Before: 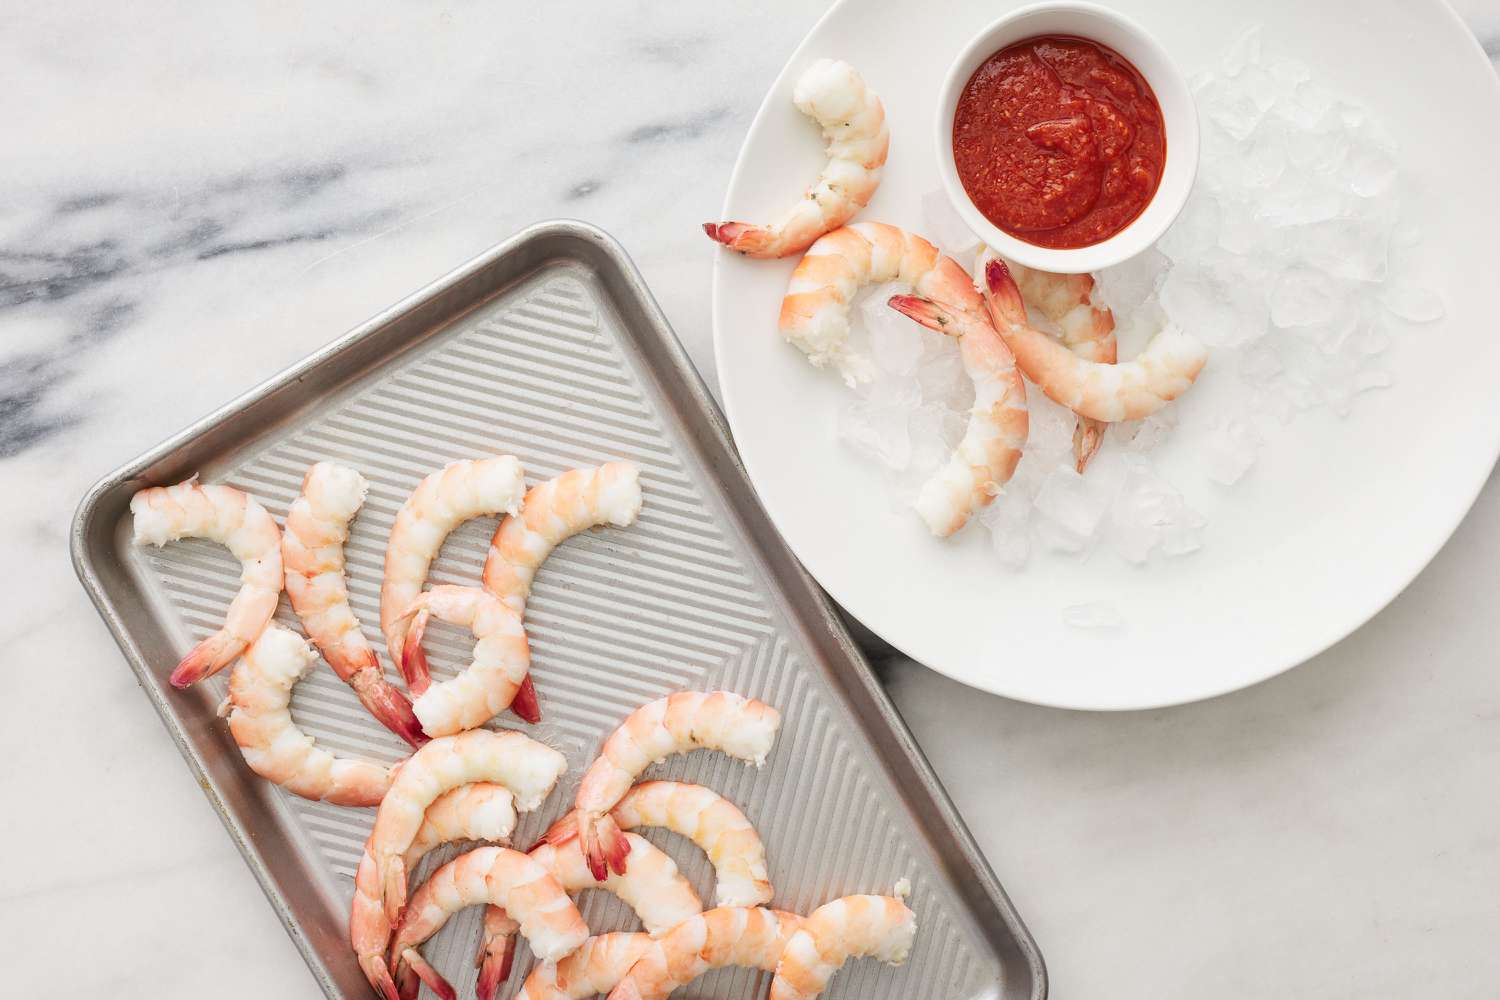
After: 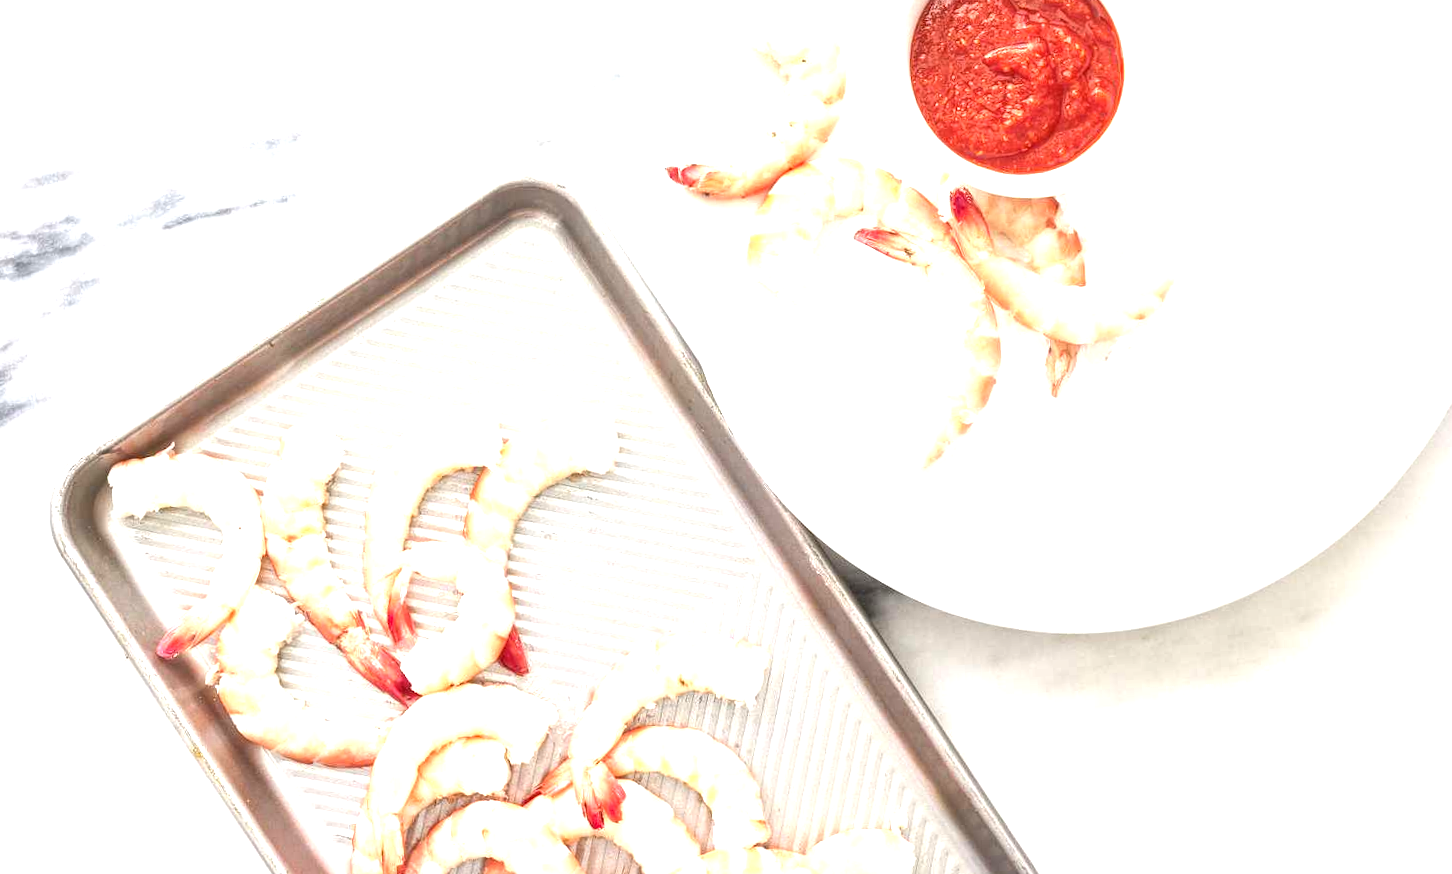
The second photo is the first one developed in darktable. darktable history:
local contrast: on, module defaults
rotate and perspective: rotation -3°, crop left 0.031, crop right 0.968, crop top 0.07, crop bottom 0.93
exposure: exposure 1.25 EV, compensate exposure bias true, compensate highlight preservation false
crop and rotate: top 2.479%, bottom 3.018%
